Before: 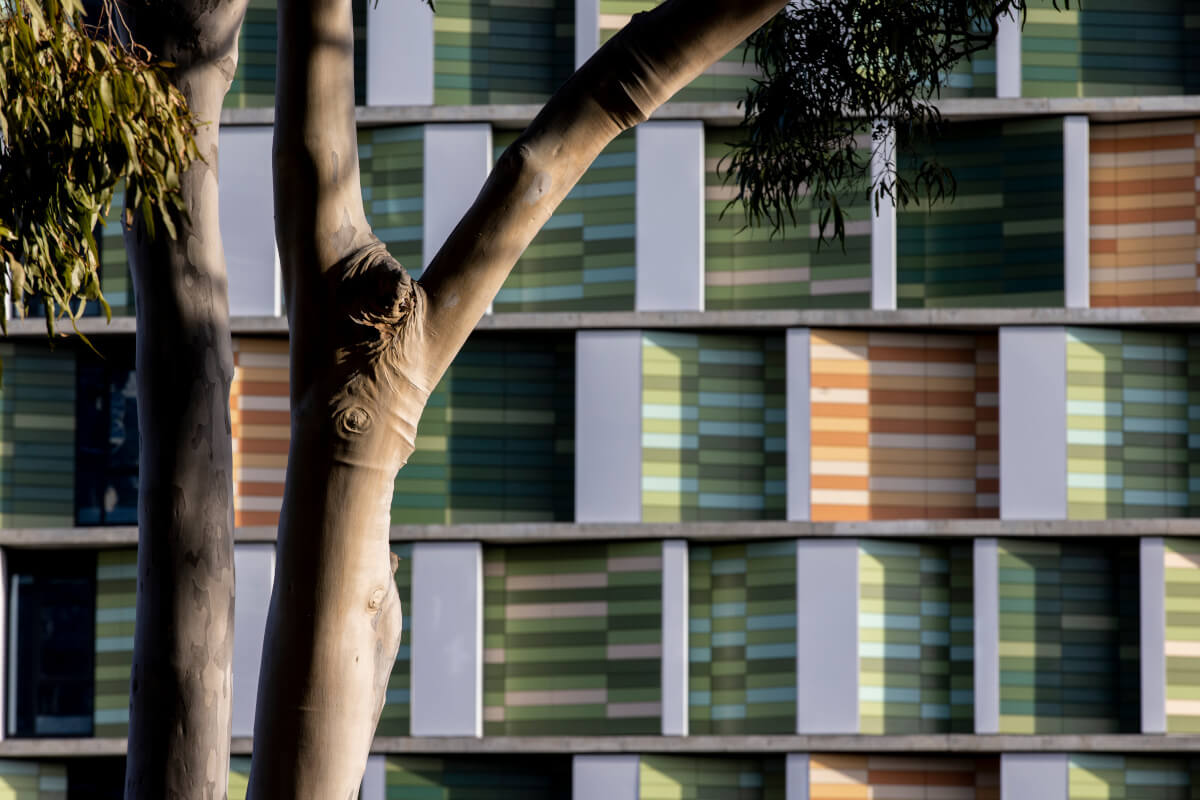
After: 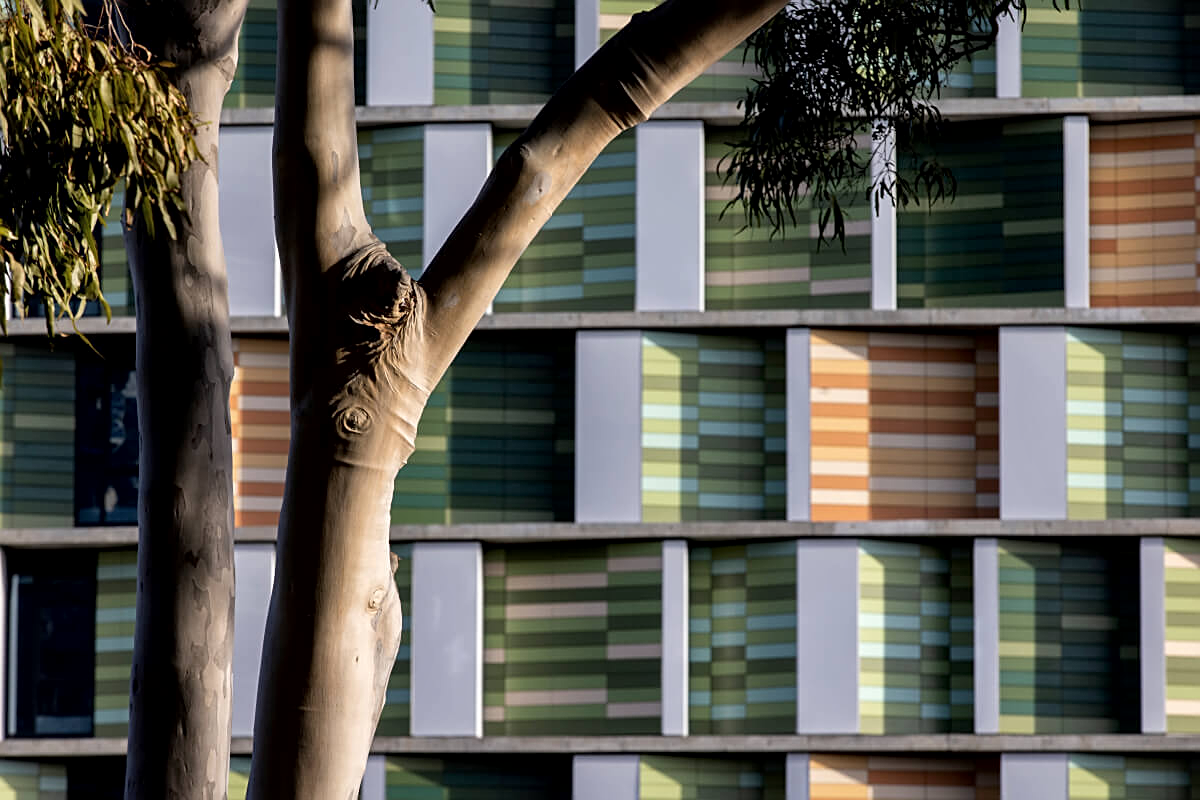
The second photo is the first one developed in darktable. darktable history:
sharpen: on, module defaults
local contrast: mode bilateral grid, contrast 21, coarseness 51, detail 138%, midtone range 0.2
